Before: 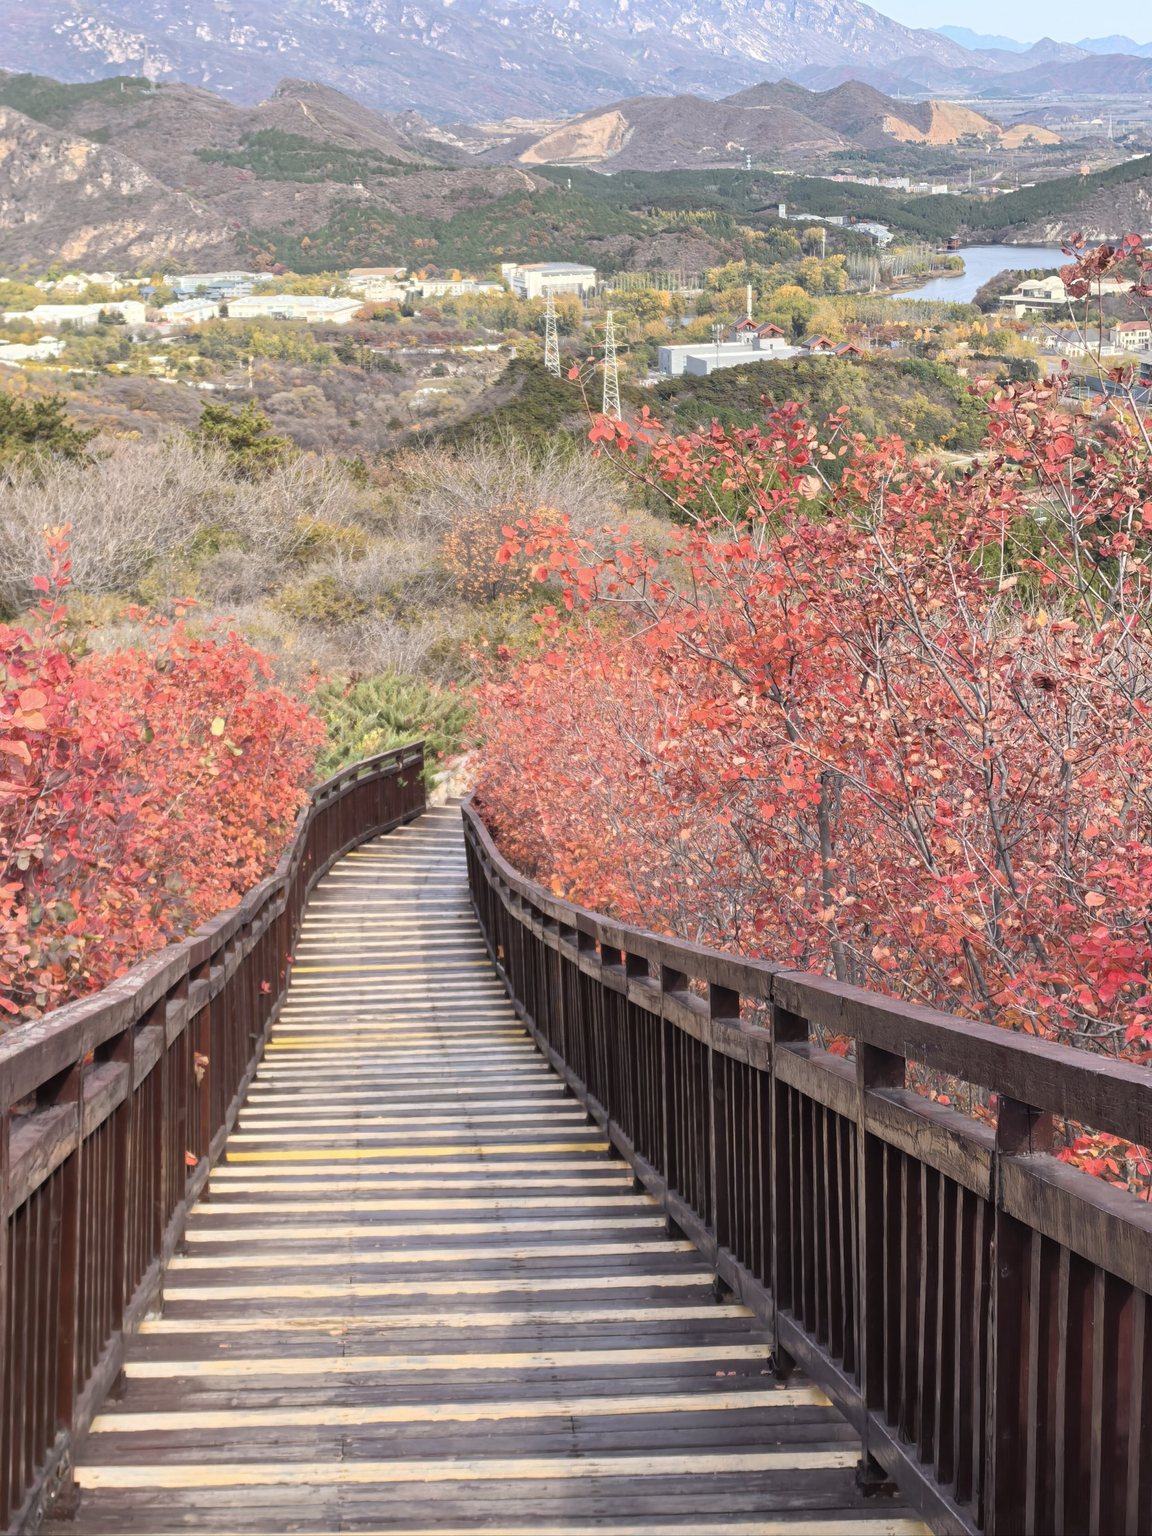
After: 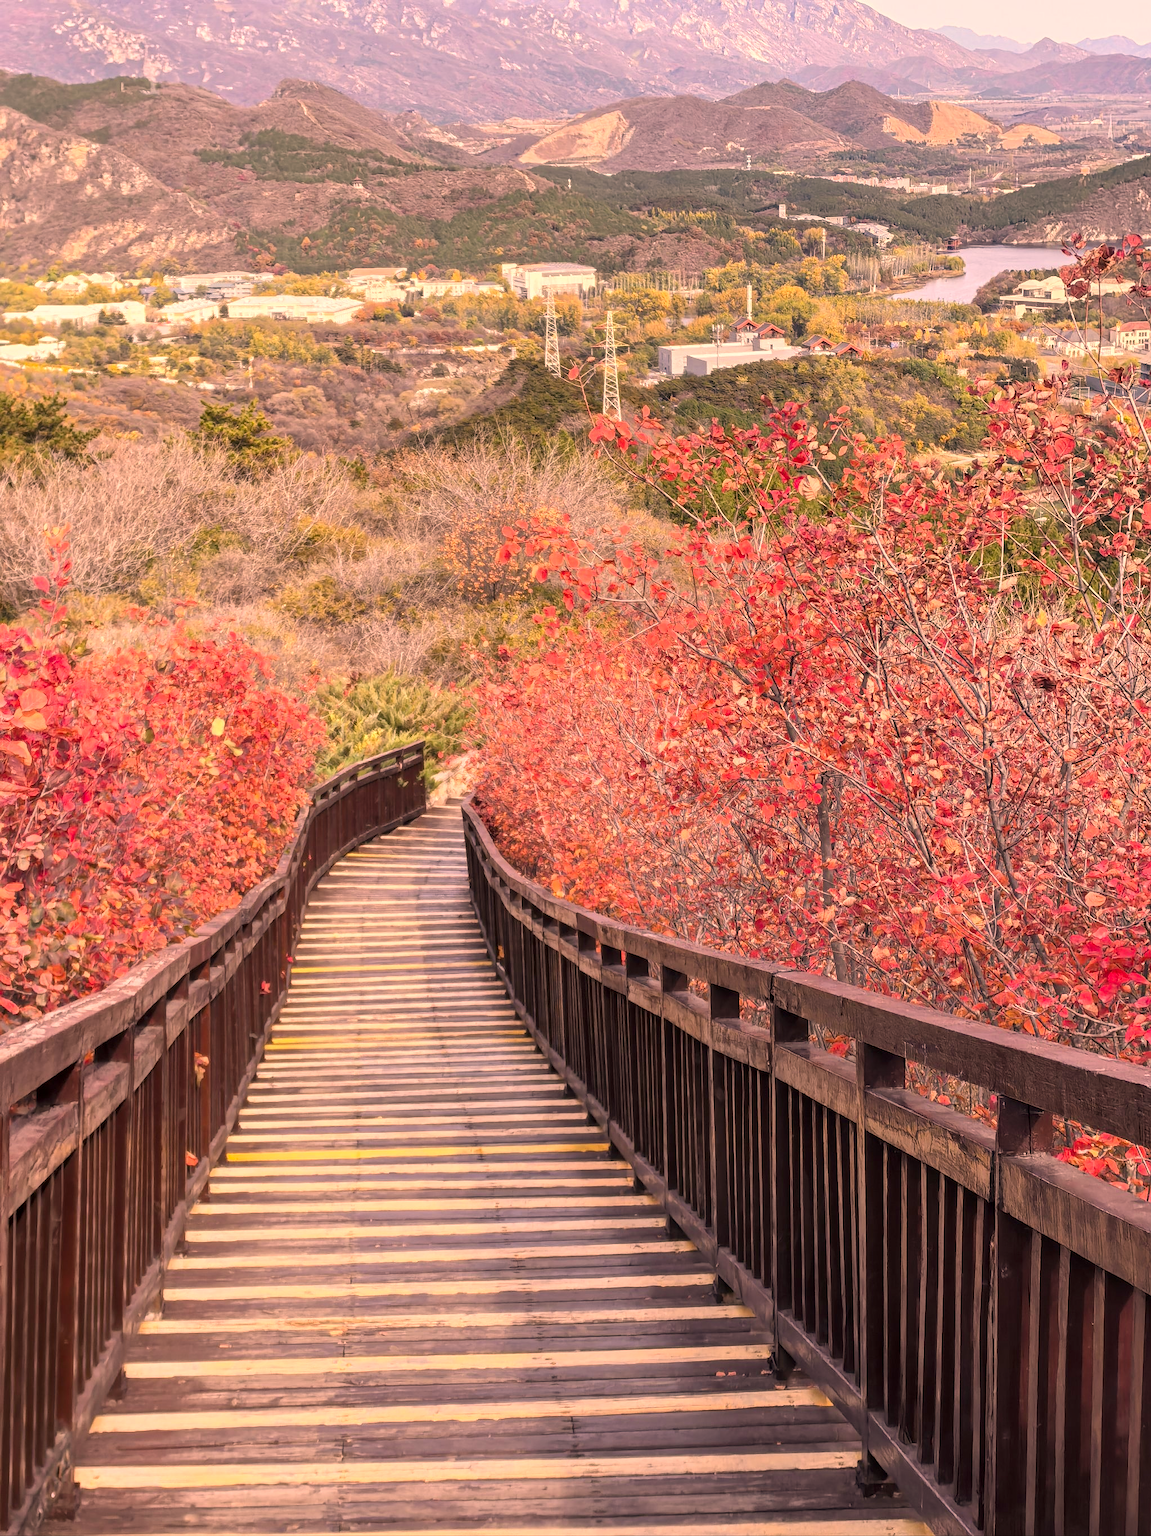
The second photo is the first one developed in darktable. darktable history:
sharpen: radius 0.976, amount 0.606
color correction: highlights a* 22.56, highlights b* 22.04
local contrast: on, module defaults
